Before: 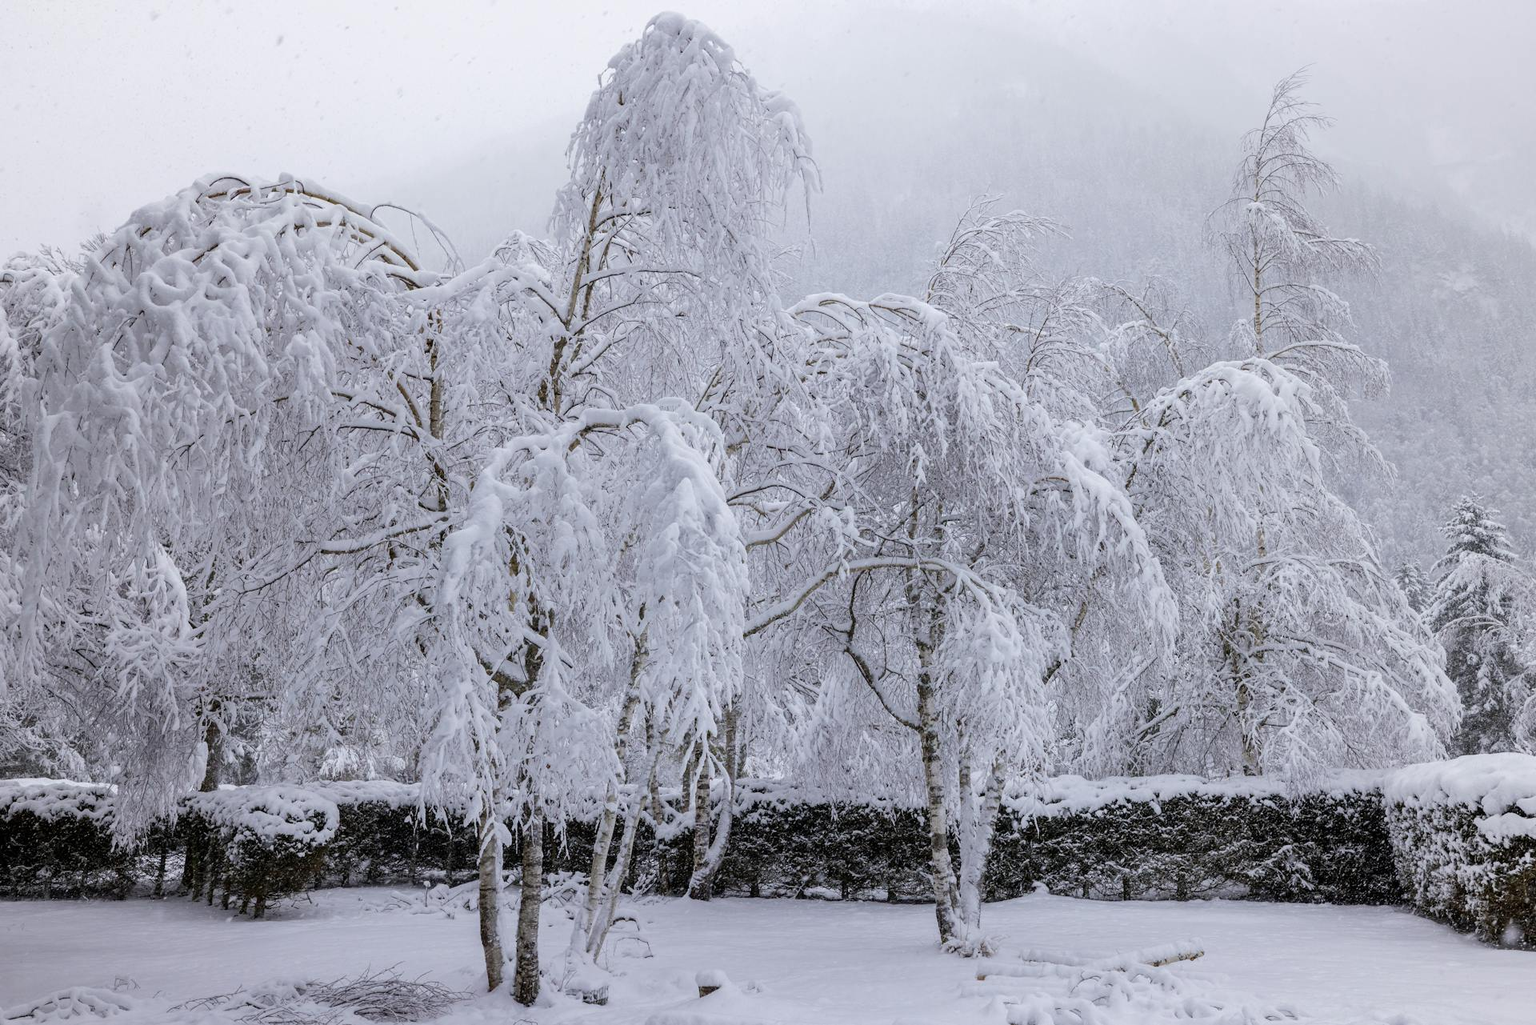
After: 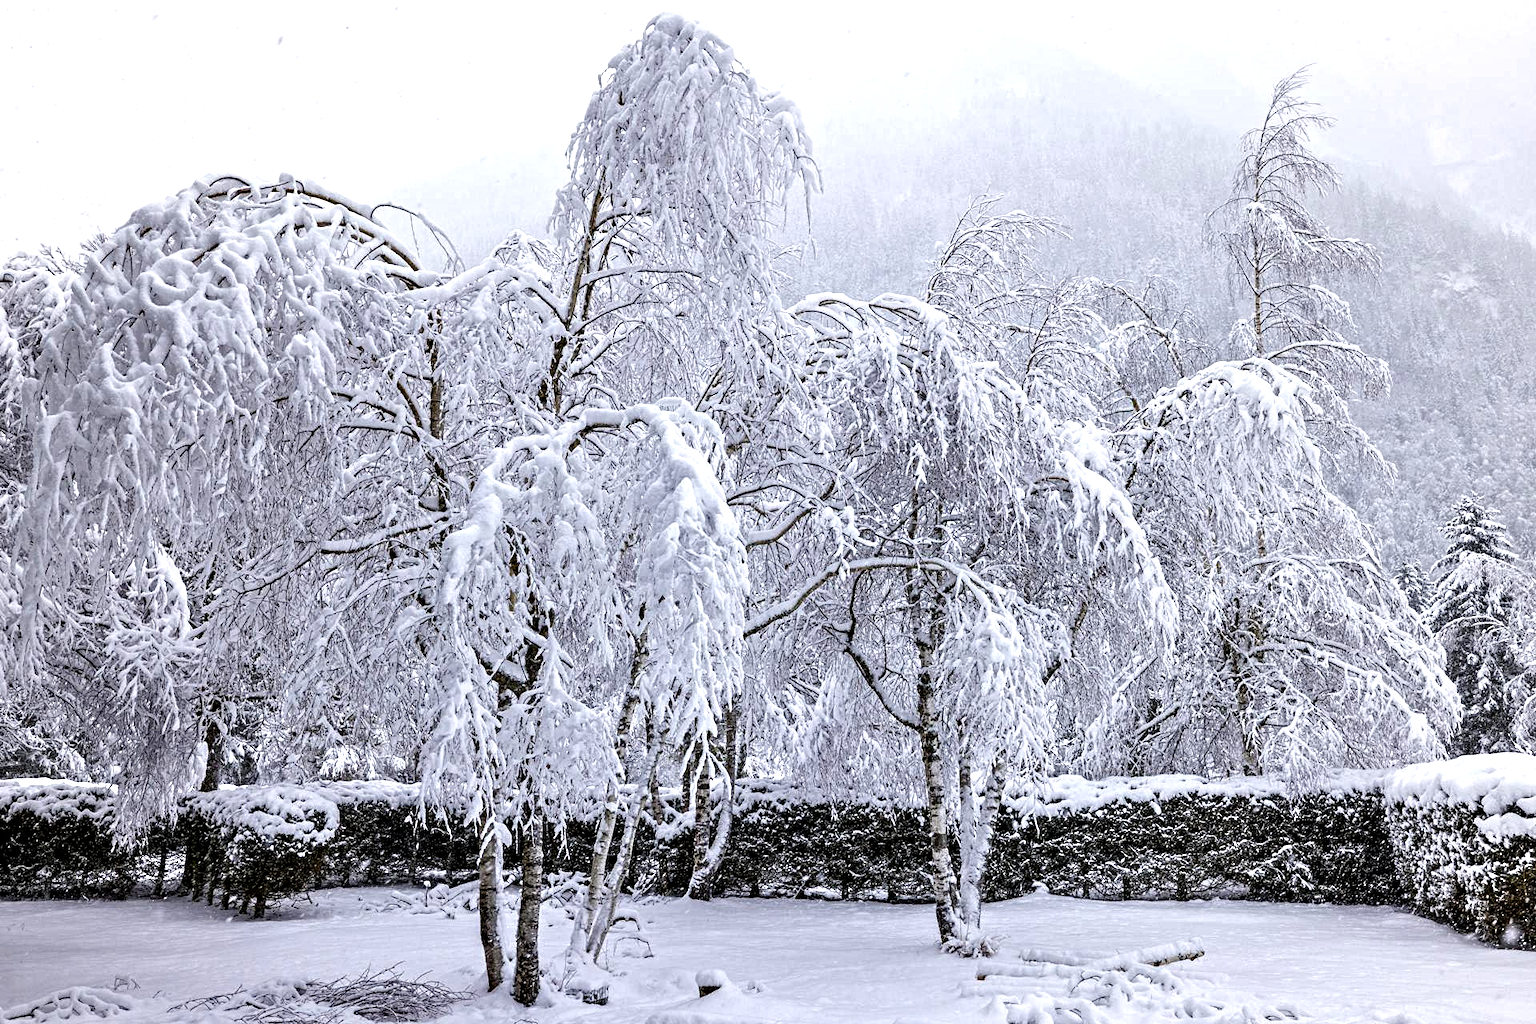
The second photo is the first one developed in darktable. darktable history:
contrast equalizer: octaves 7, y [[0.5, 0.542, 0.583, 0.625, 0.667, 0.708], [0.5 ×6], [0.5 ×6], [0 ×6], [0 ×6]]
color balance rgb: perceptual saturation grading › mid-tones 6.33%, perceptual saturation grading › shadows 72.44%, perceptual brilliance grading › highlights 11.59%, contrast 5.05%
